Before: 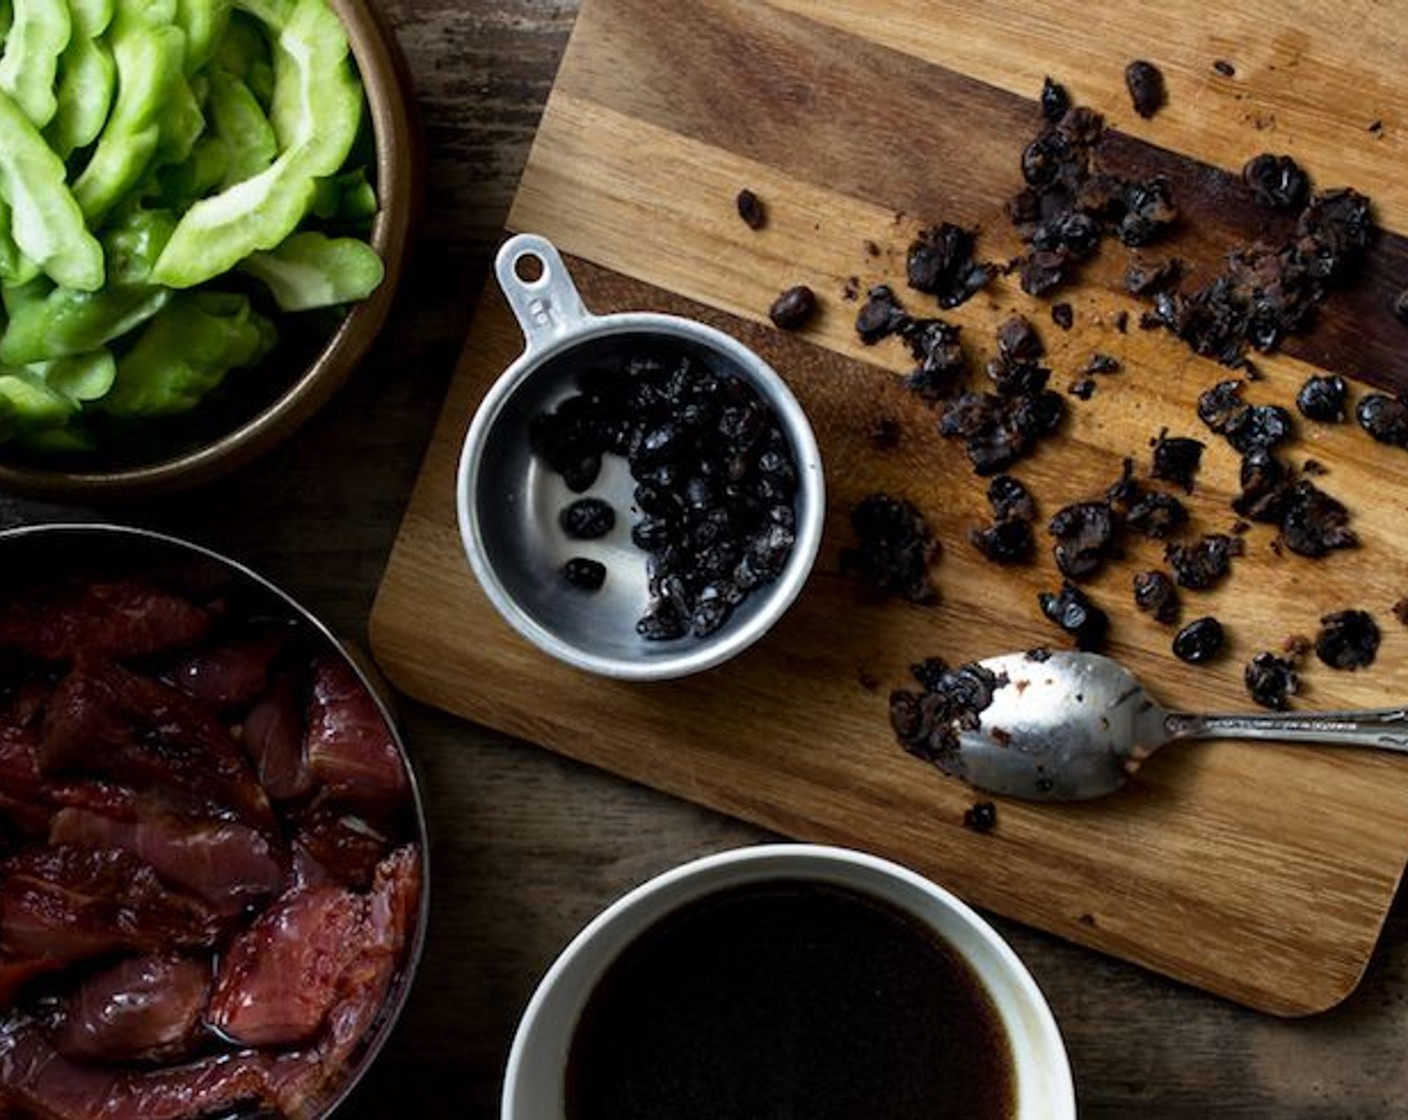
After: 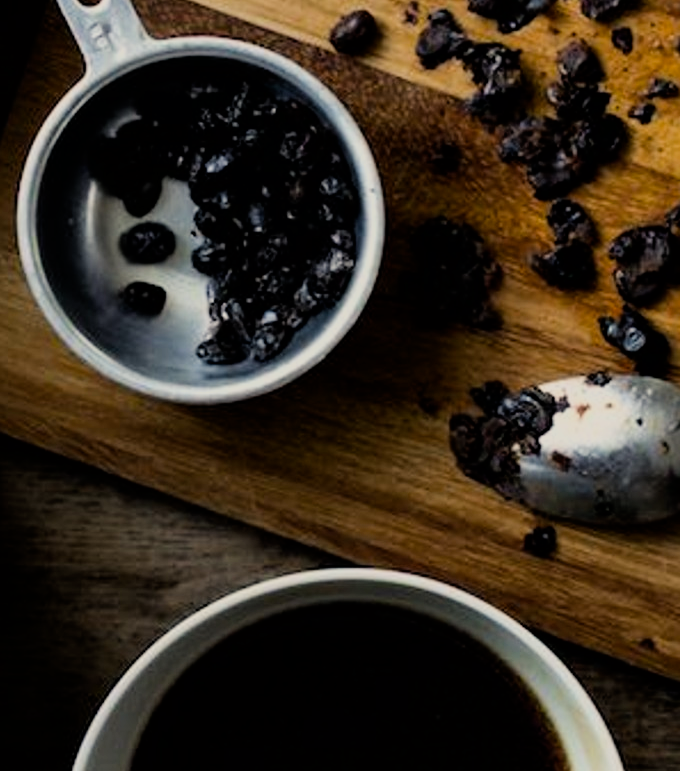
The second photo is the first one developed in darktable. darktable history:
filmic rgb: black relative exposure -7.65 EV, white relative exposure 4.56 EV, threshold 5.98 EV, hardness 3.61, contrast 1.055, enable highlight reconstruction true
color balance rgb: highlights gain › chroma 2.98%, highlights gain › hue 76.56°, perceptual saturation grading › global saturation 19.584%, contrast 4.862%
crop: left 31.31%, top 24.657%, right 20.333%, bottom 6.463%
